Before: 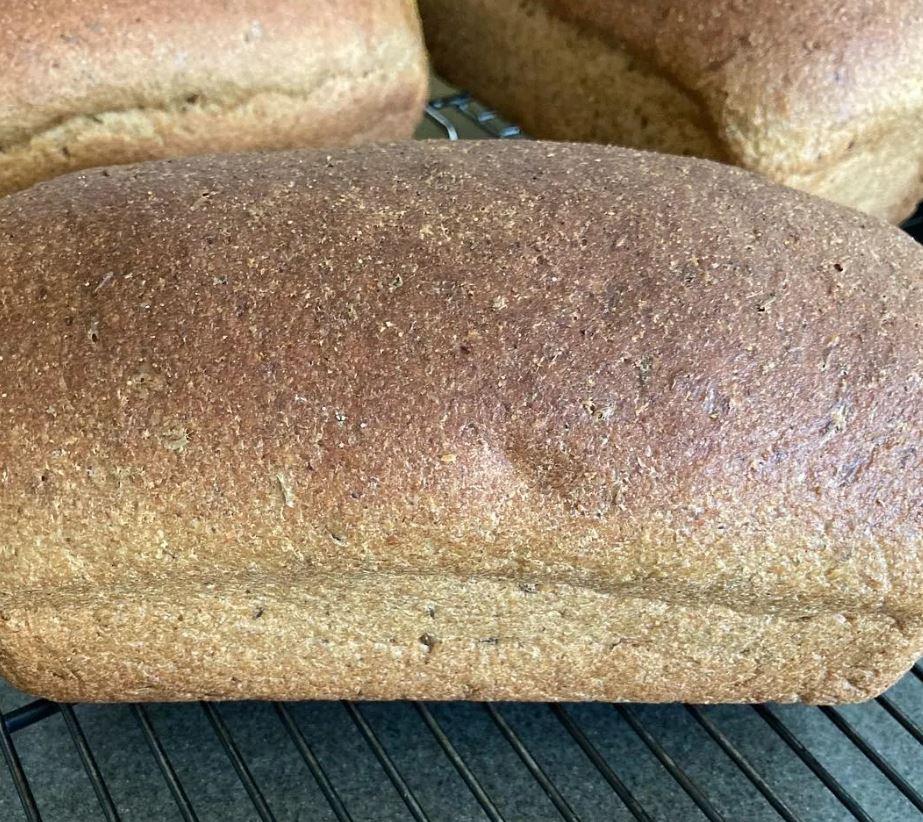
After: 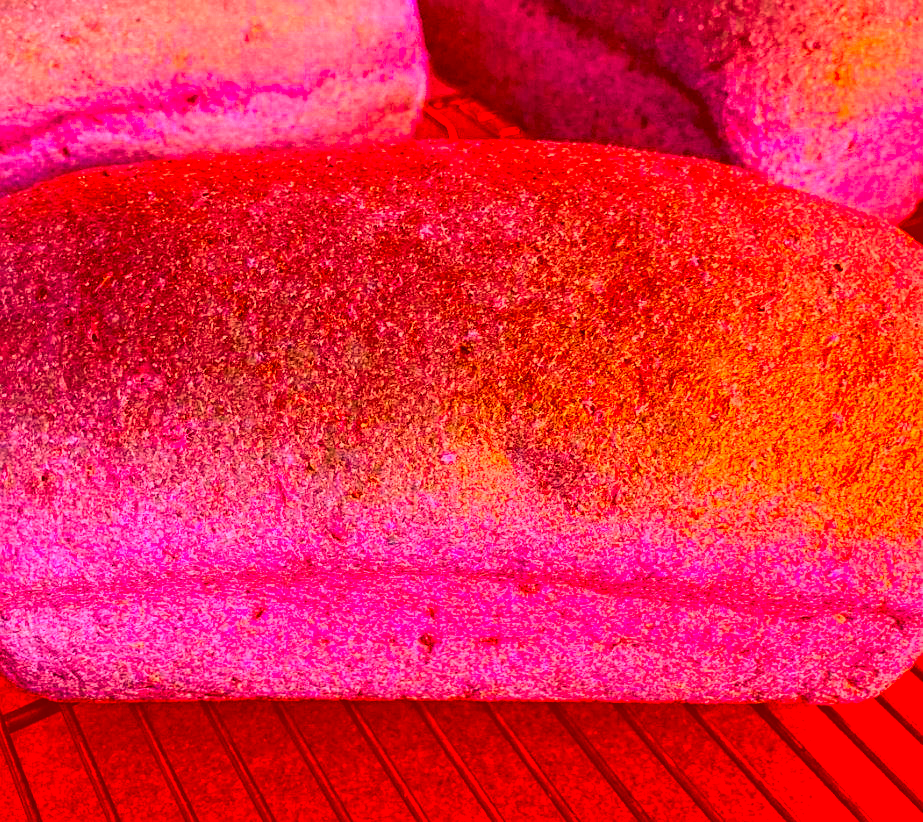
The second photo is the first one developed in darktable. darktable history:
local contrast: on, module defaults
contrast brightness saturation: contrast 0.172, saturation 0.301
sharpen: amount 0.216
color correction: highlights a* -39.55, highlights b* -39.82, shadows a* -39.69, shadows b* -39.99, saturation -2.95
